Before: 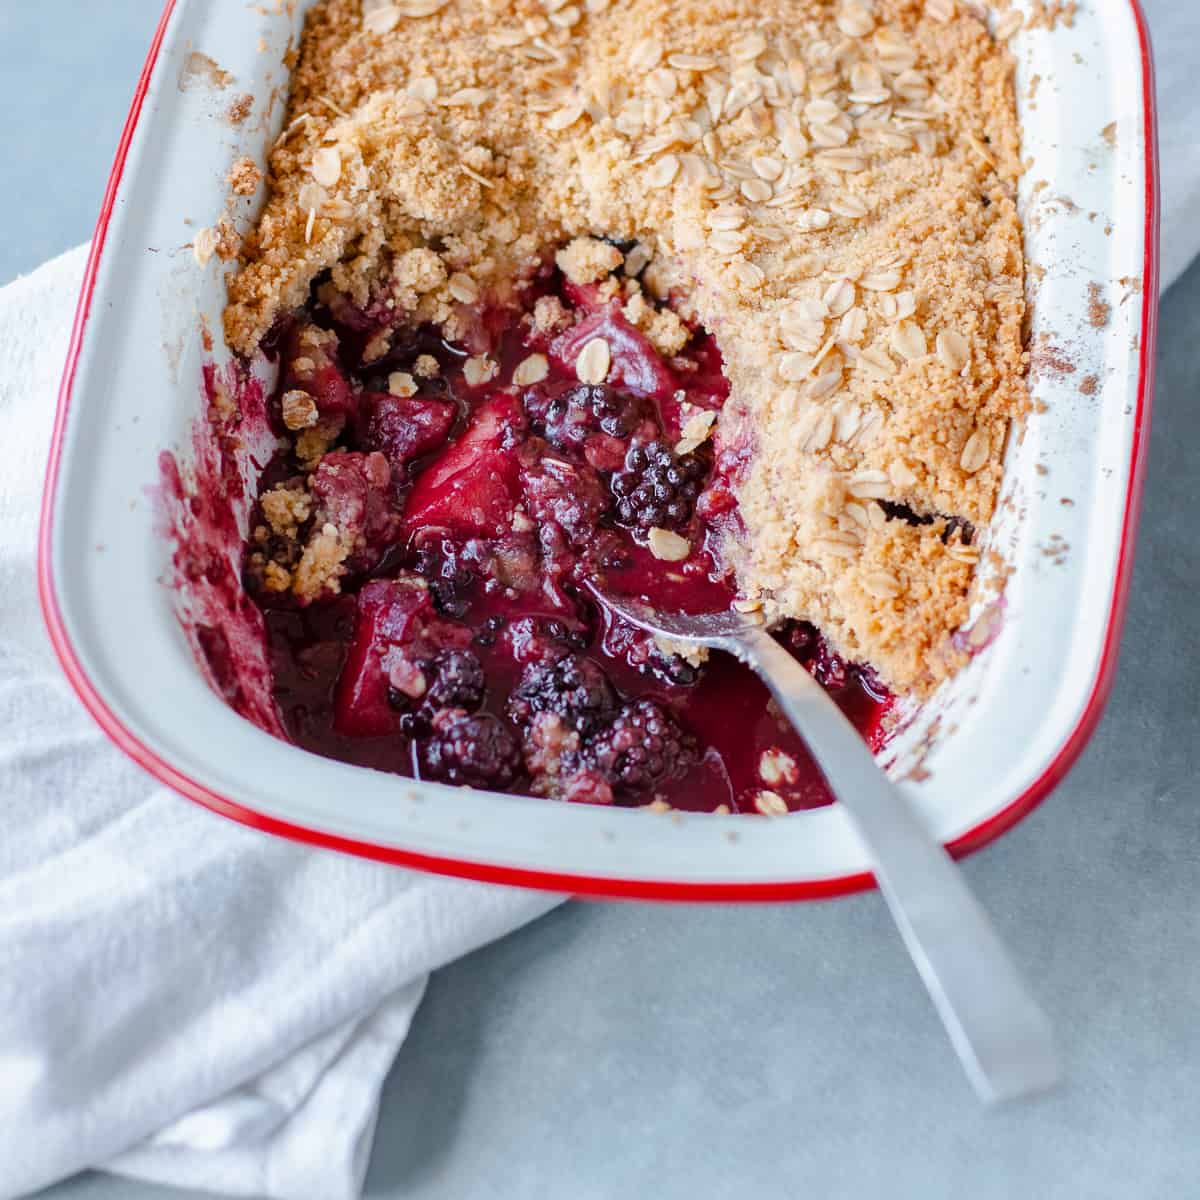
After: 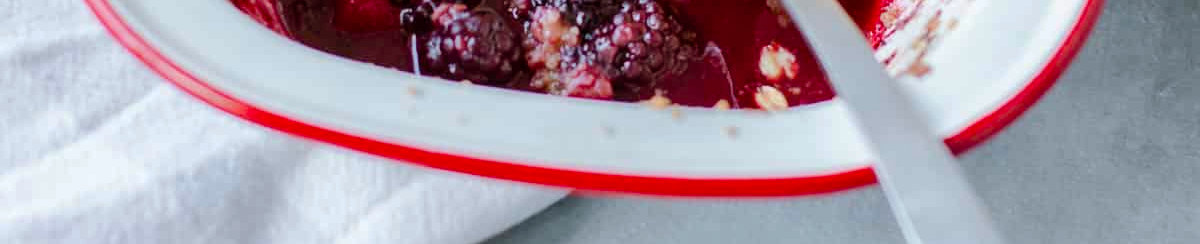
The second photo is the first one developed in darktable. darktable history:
crop and rotate: top 58.828%, bottom 20.823%
color balance rgb: shadows lift › chroma 3.996%, shadows lift › hue 89.52°, power › luminance -3.999%, power › chroma 0.555%, power › hue 37.64°, linear chroma grading › shadows -2.165%, linear chroma grading › highlights -14.97%, linear chroma grading › global chroma -9.745%, linear chroma grading › mid-tones -10.197%, perceptual saturation grading › global saturation 29.709%, perceptual brilliance grading › mid-tones 10.522%, perceptual brilliance grading › shadows 14.932%, global vibrance 20%
